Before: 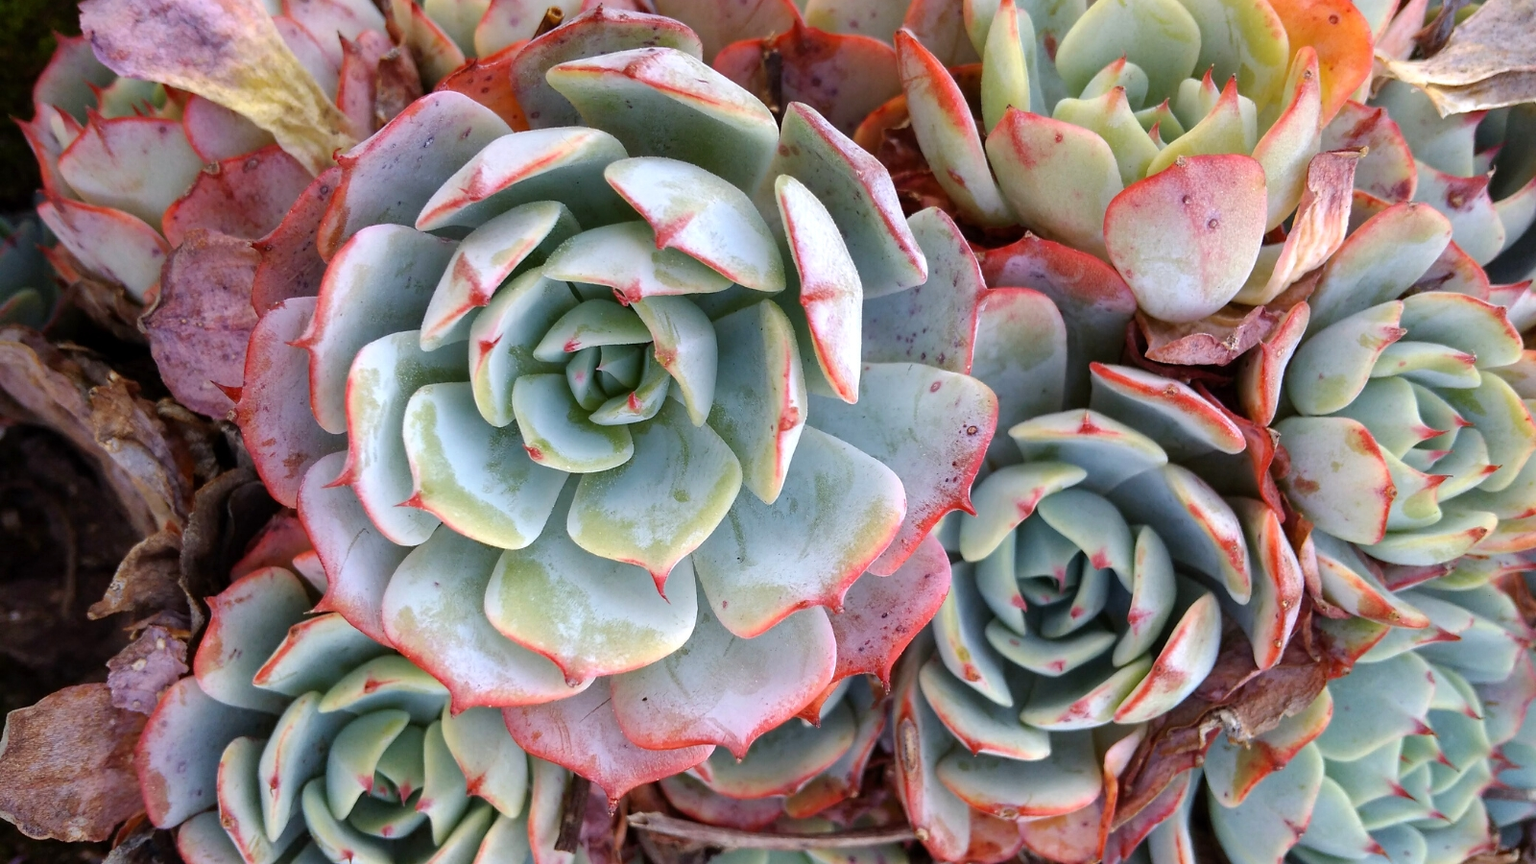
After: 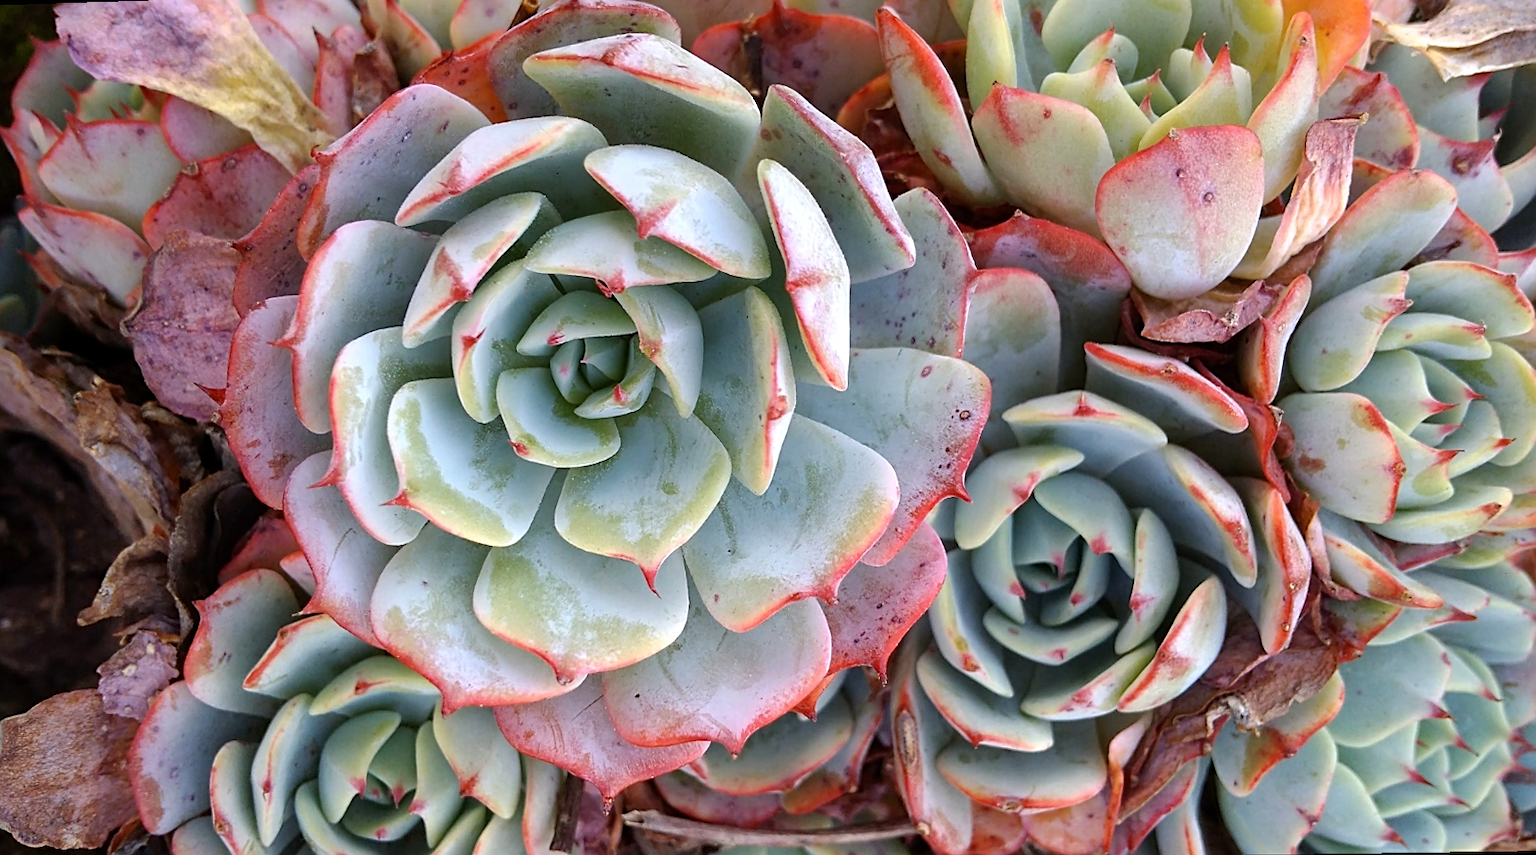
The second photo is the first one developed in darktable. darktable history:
rotate and perspective: rotation -1.32°, lens shift (horizontal) -0.031, crop left 0.015, crop right 0.985, crop top 0.047, crop bottom 0.982
sharpen: on, module defaults
